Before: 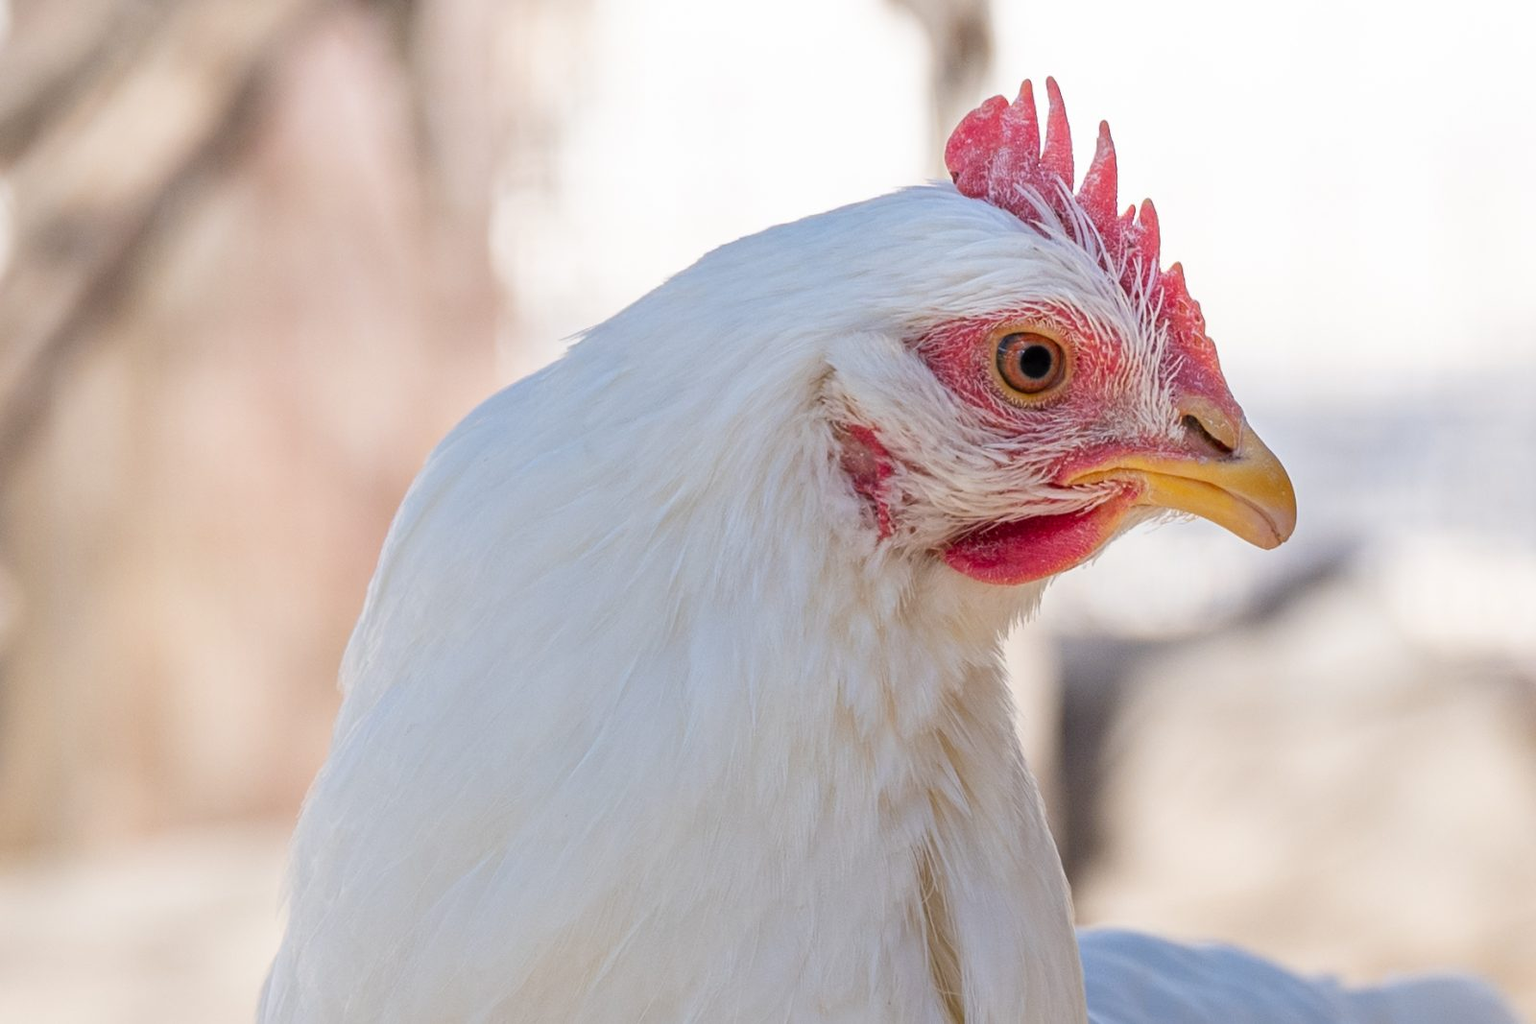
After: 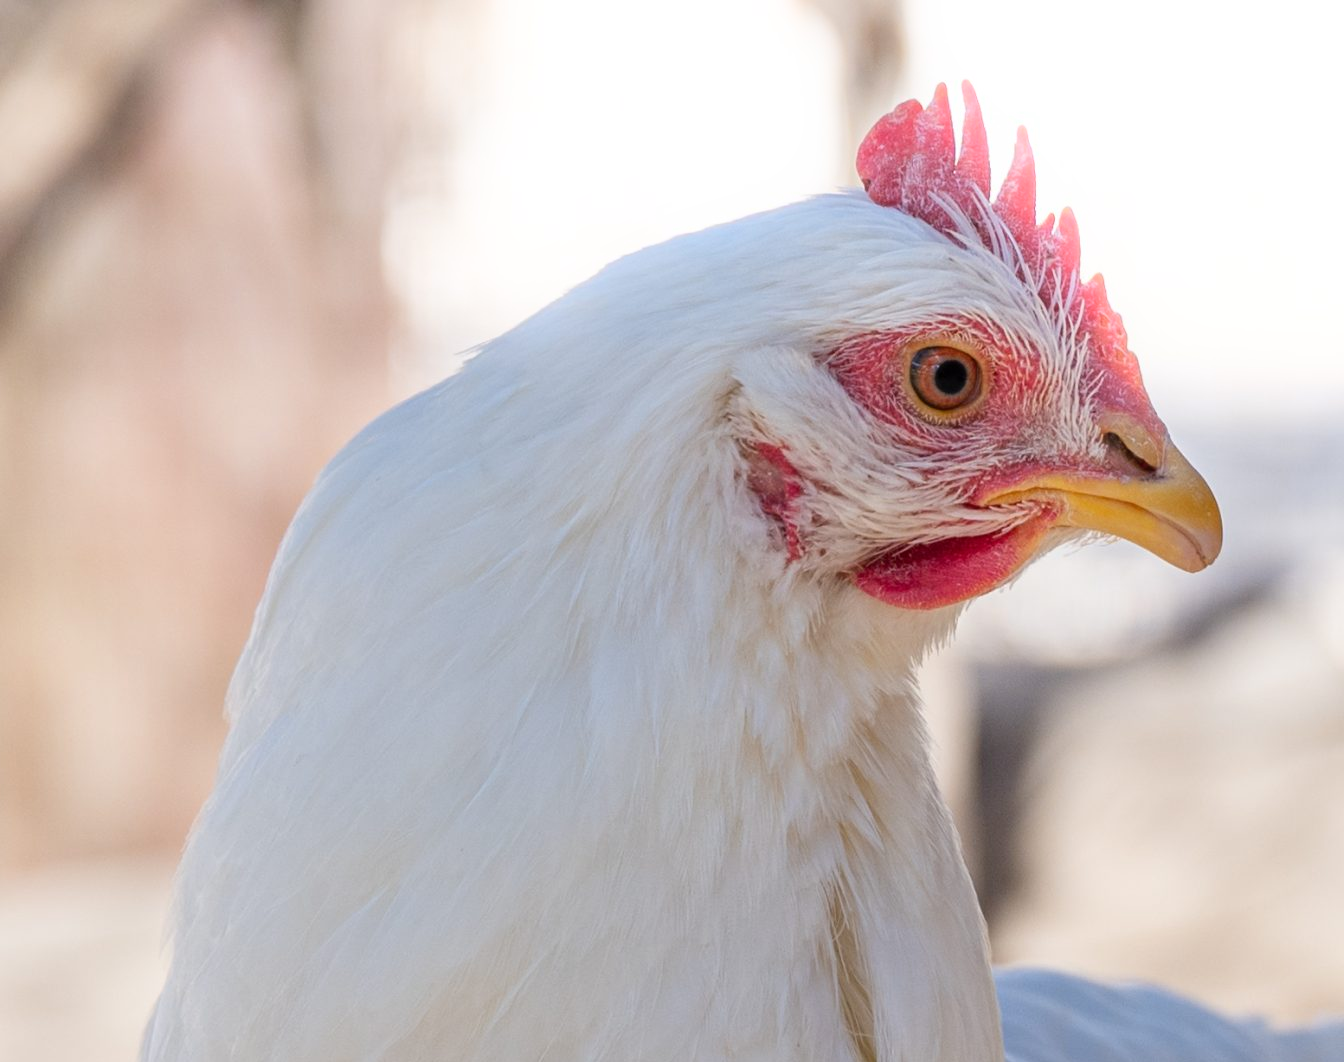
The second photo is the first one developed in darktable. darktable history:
crop: left 8.026%, right 7.374%
bloom: size 9%, threshold 100%, strength 7%
